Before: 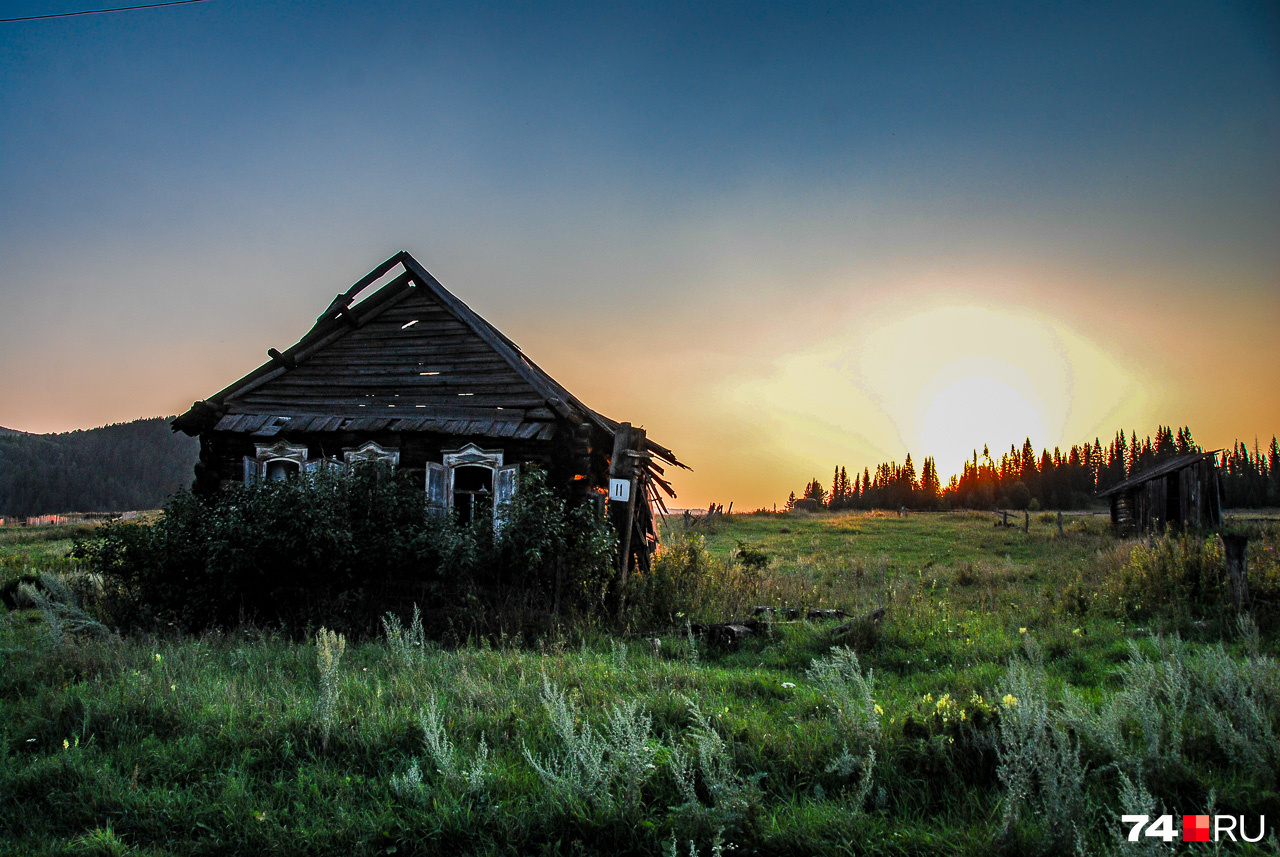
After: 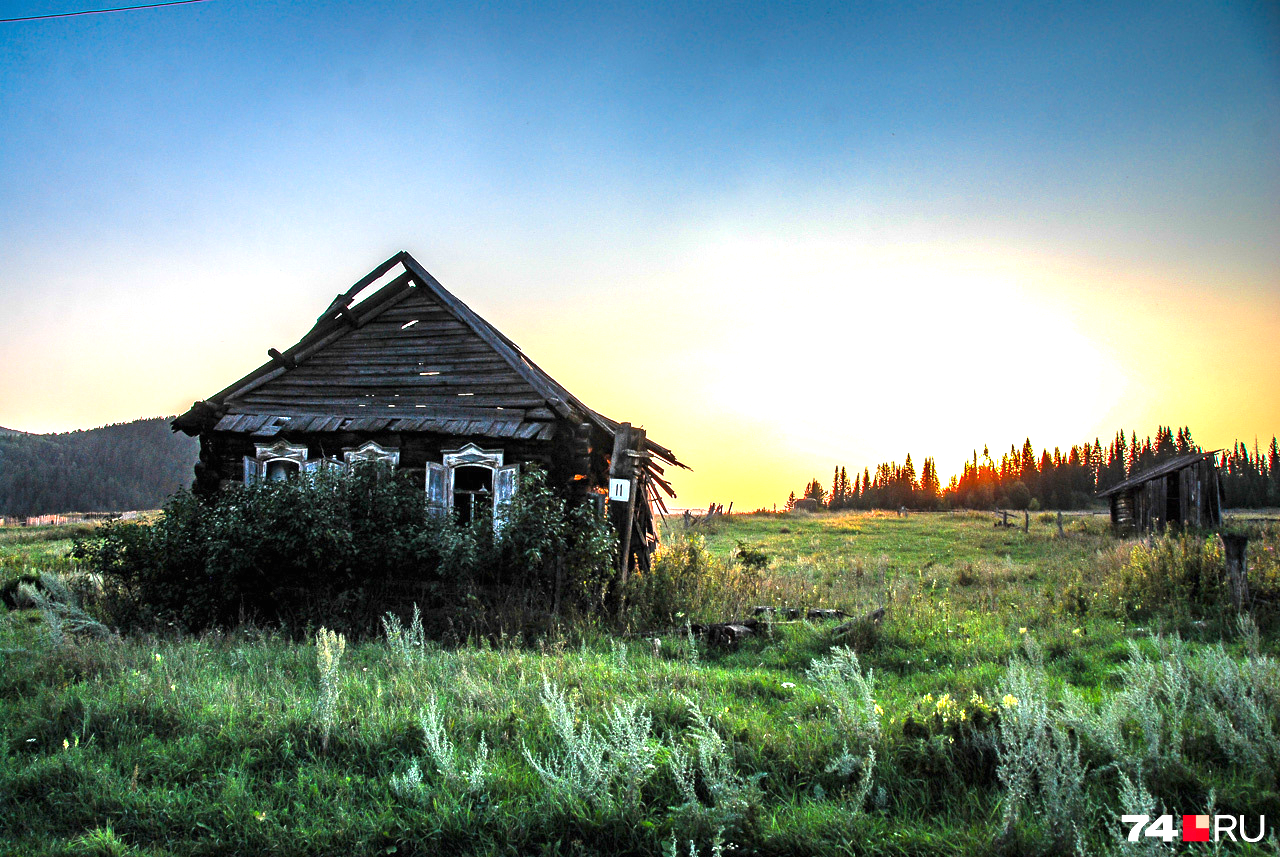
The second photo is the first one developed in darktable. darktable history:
exposure: black level correction 0, exposure 1.453 EV, compensate exposure bias true, compensate highlight preservation false
